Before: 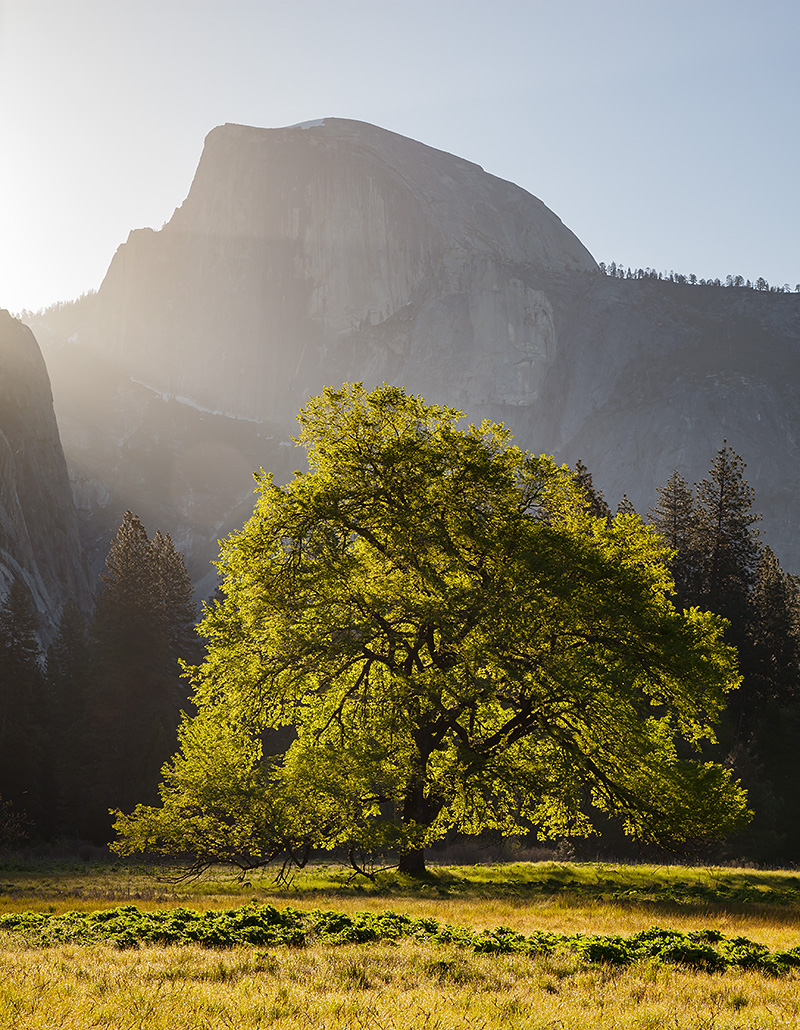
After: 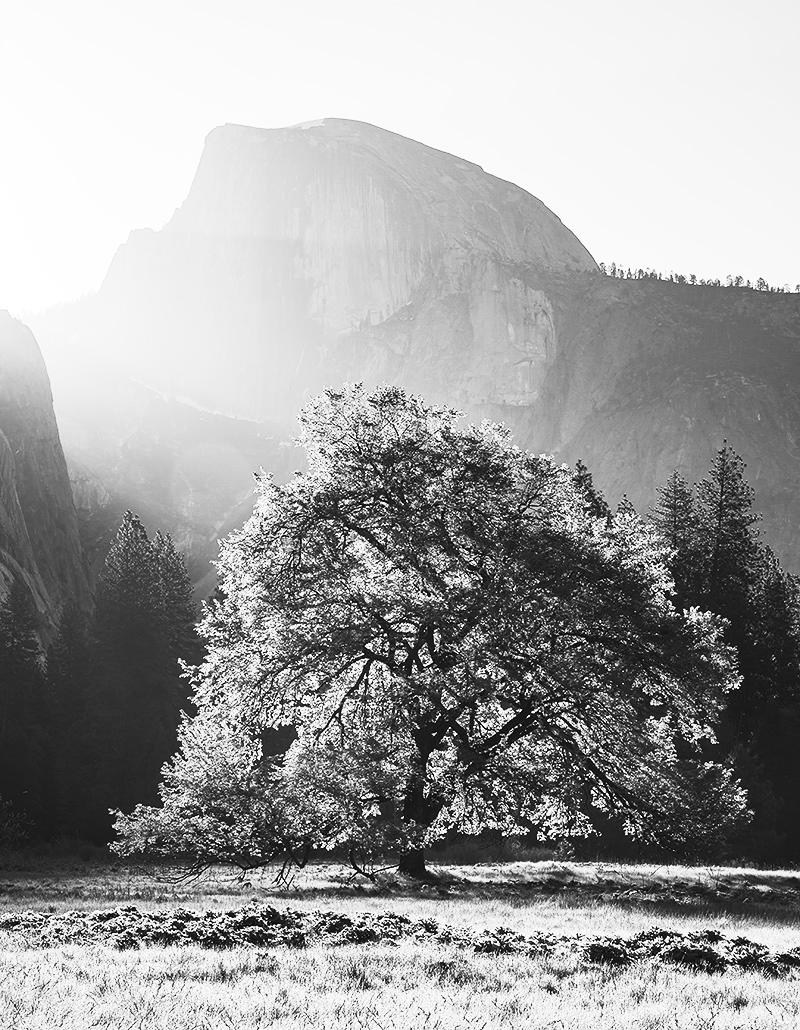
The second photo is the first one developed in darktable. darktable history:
velvia: on, module defaults
contrast brightness saturation: contrast 0.53, brightness 0.47, saturation -1
